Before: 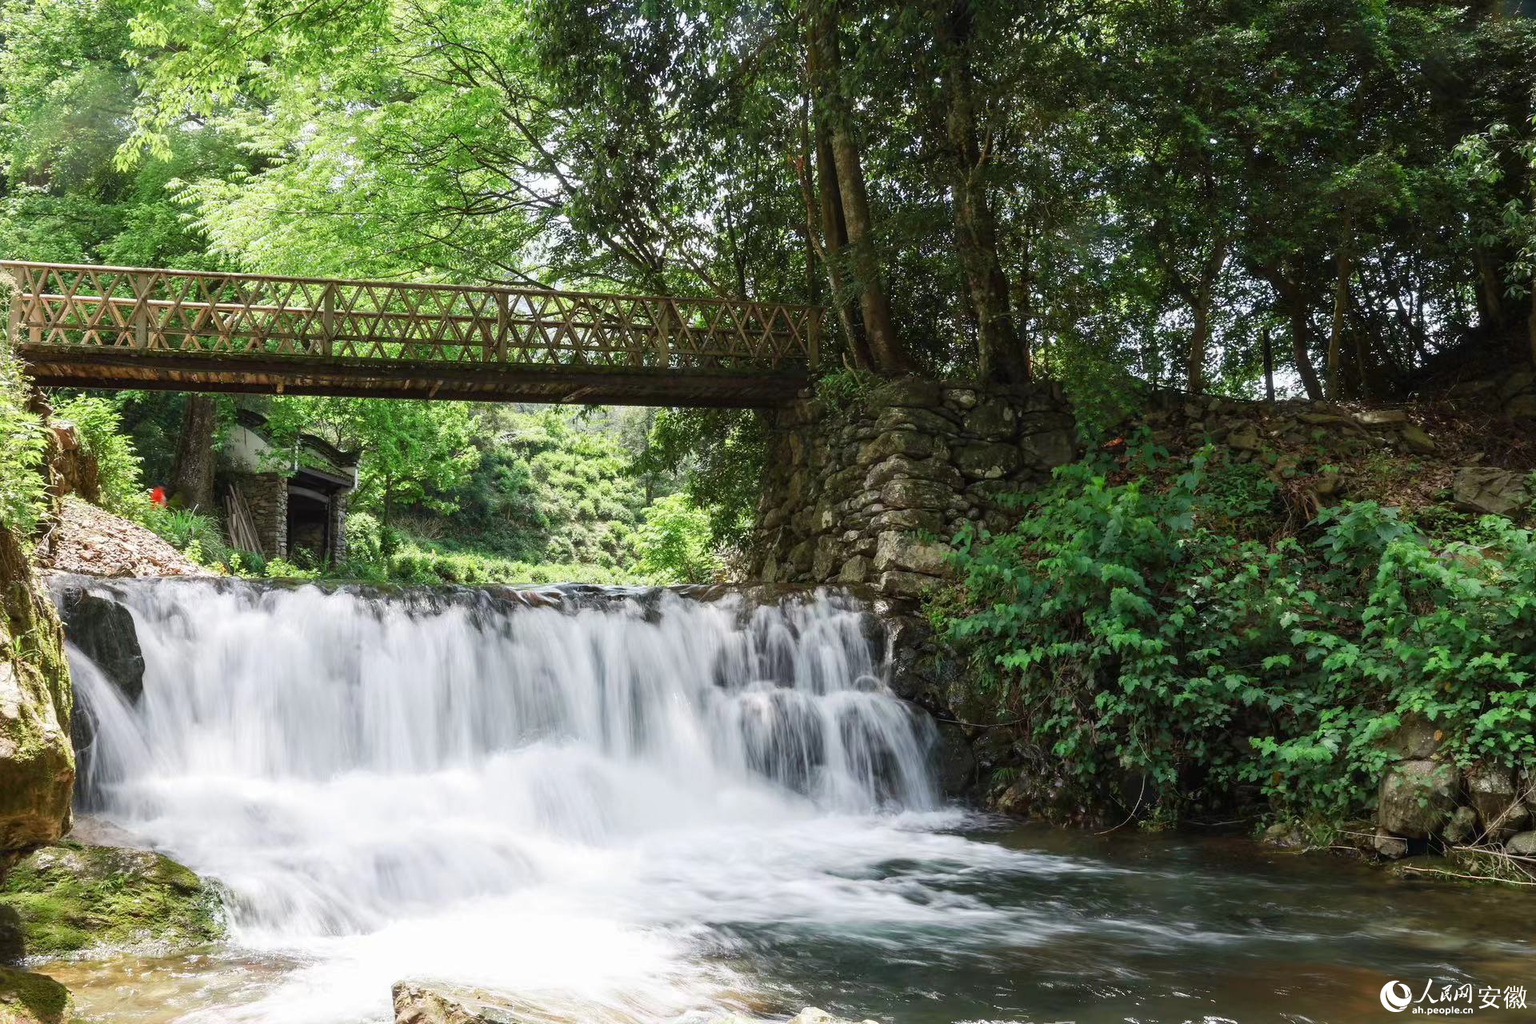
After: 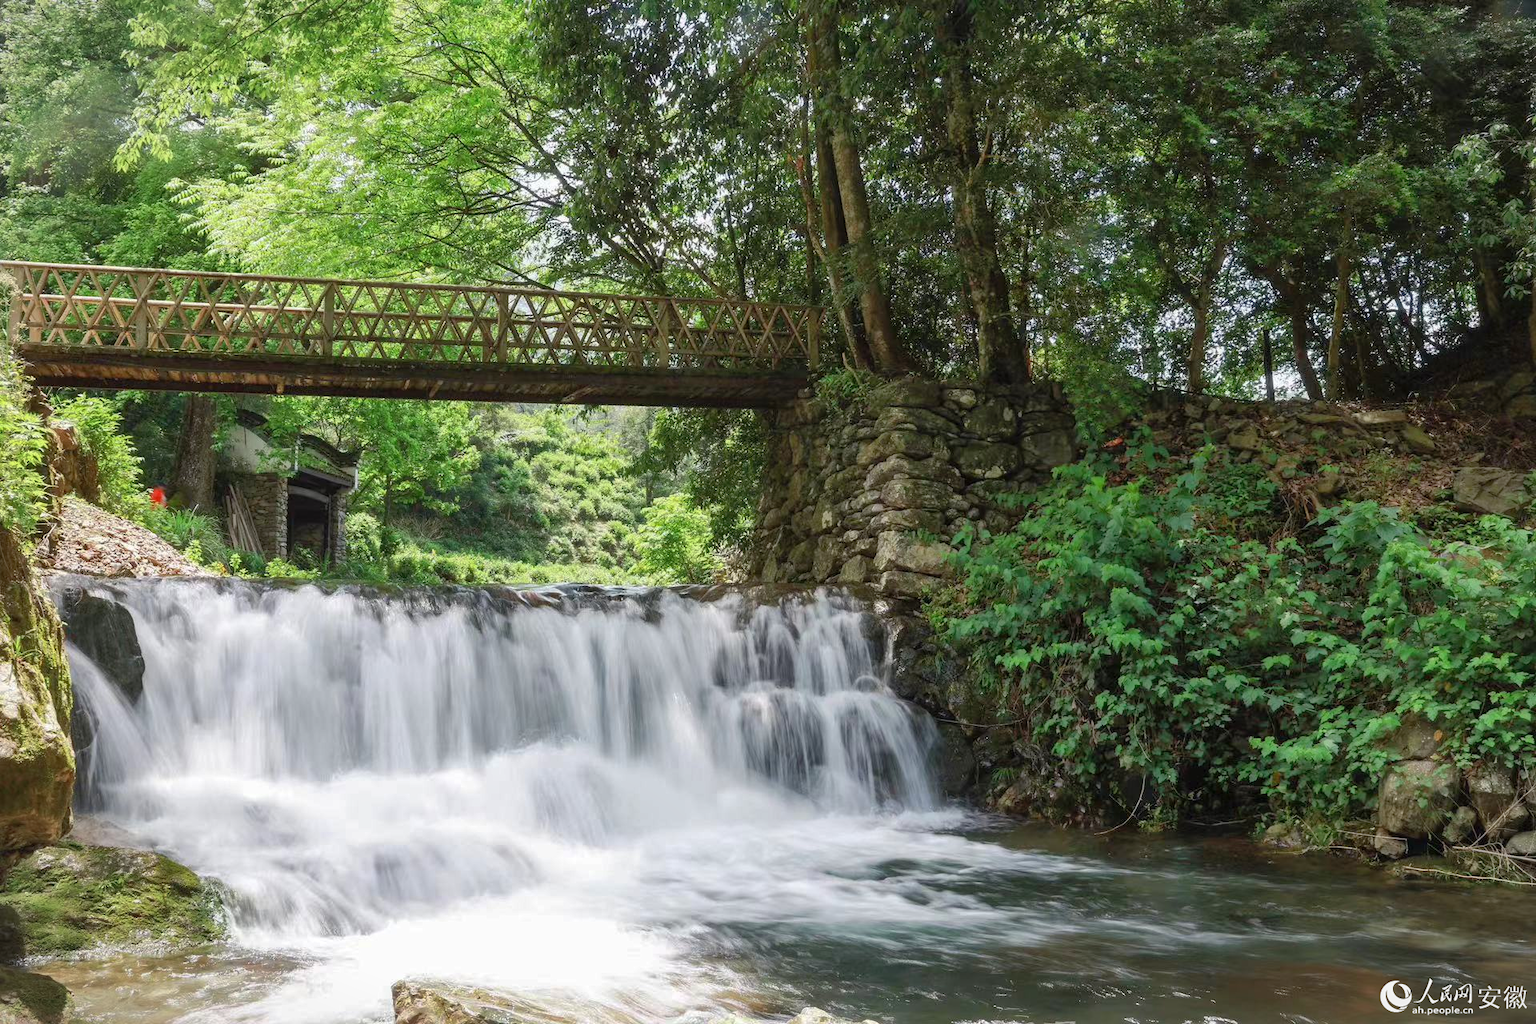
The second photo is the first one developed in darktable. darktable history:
vignetting: fall-off start 100%, brightness -0.282, width/height ratio 1.31
shadows and highlights: on, module defaults
